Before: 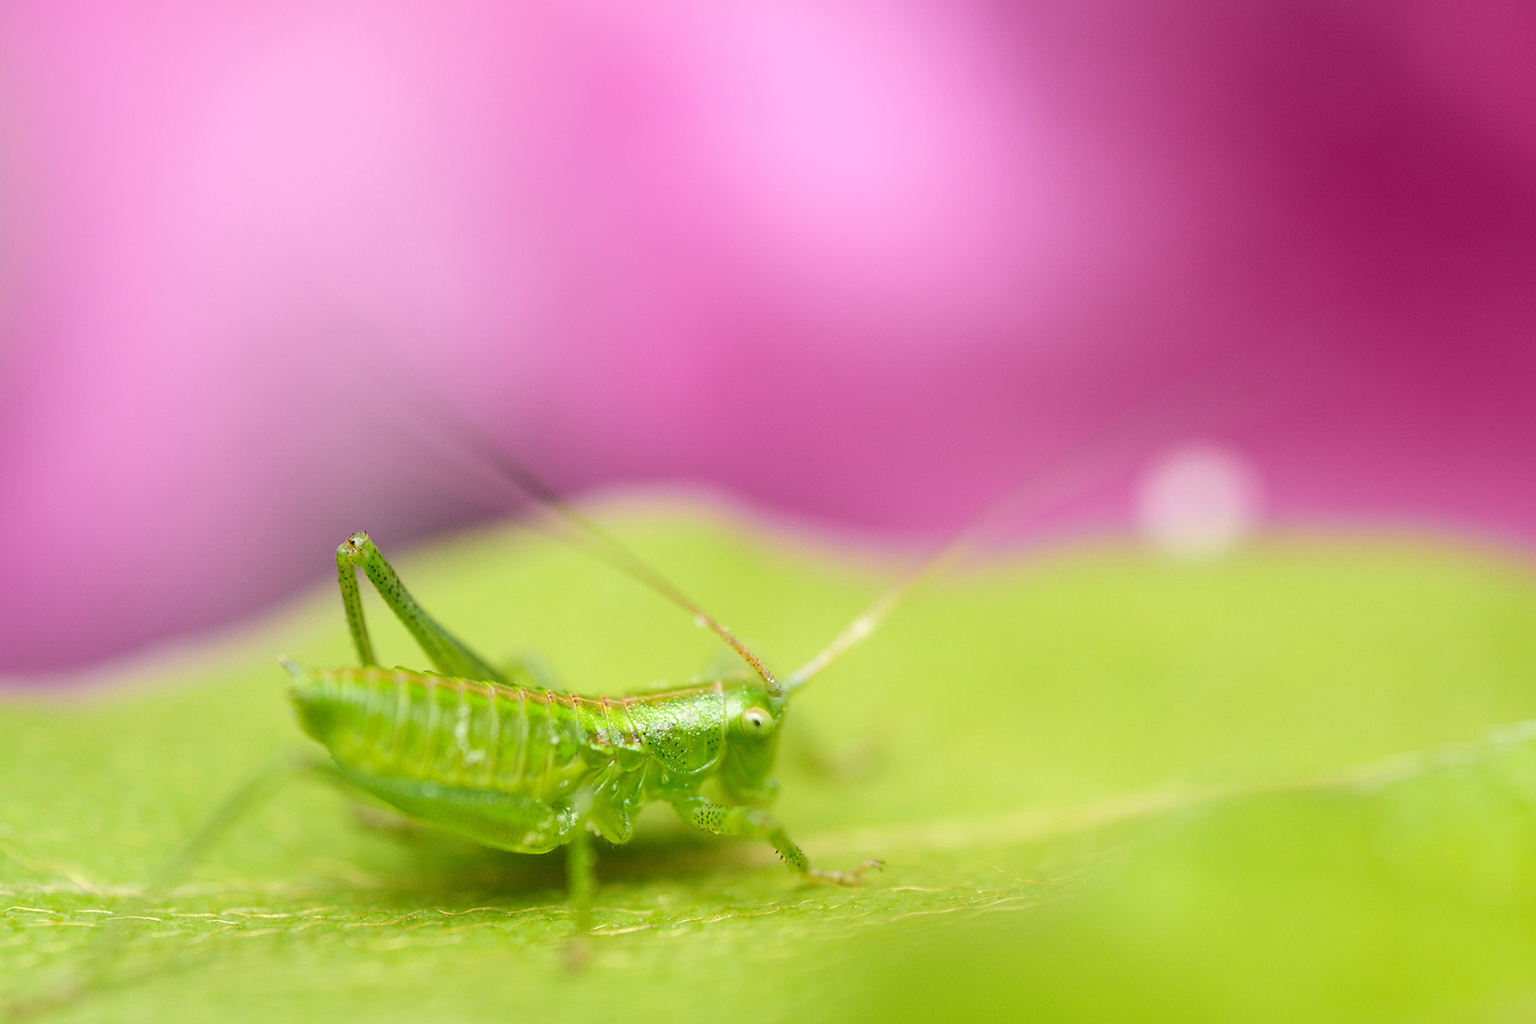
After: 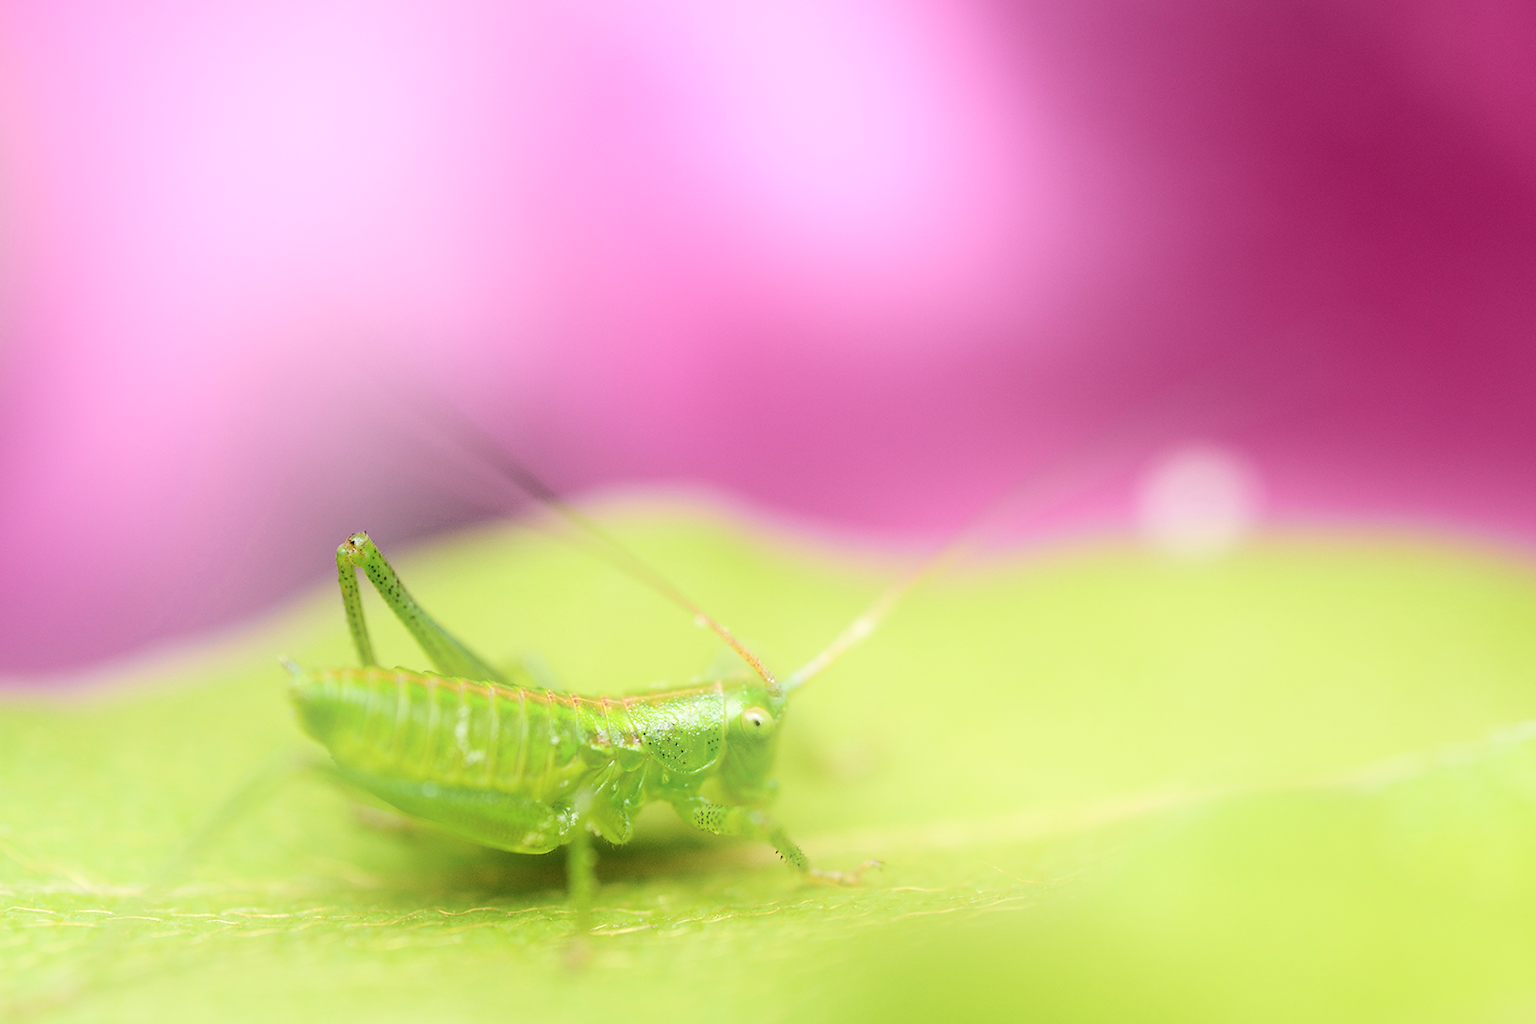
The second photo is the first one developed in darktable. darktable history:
shadows and highlights: highlights 71.93, soften with gaussian
